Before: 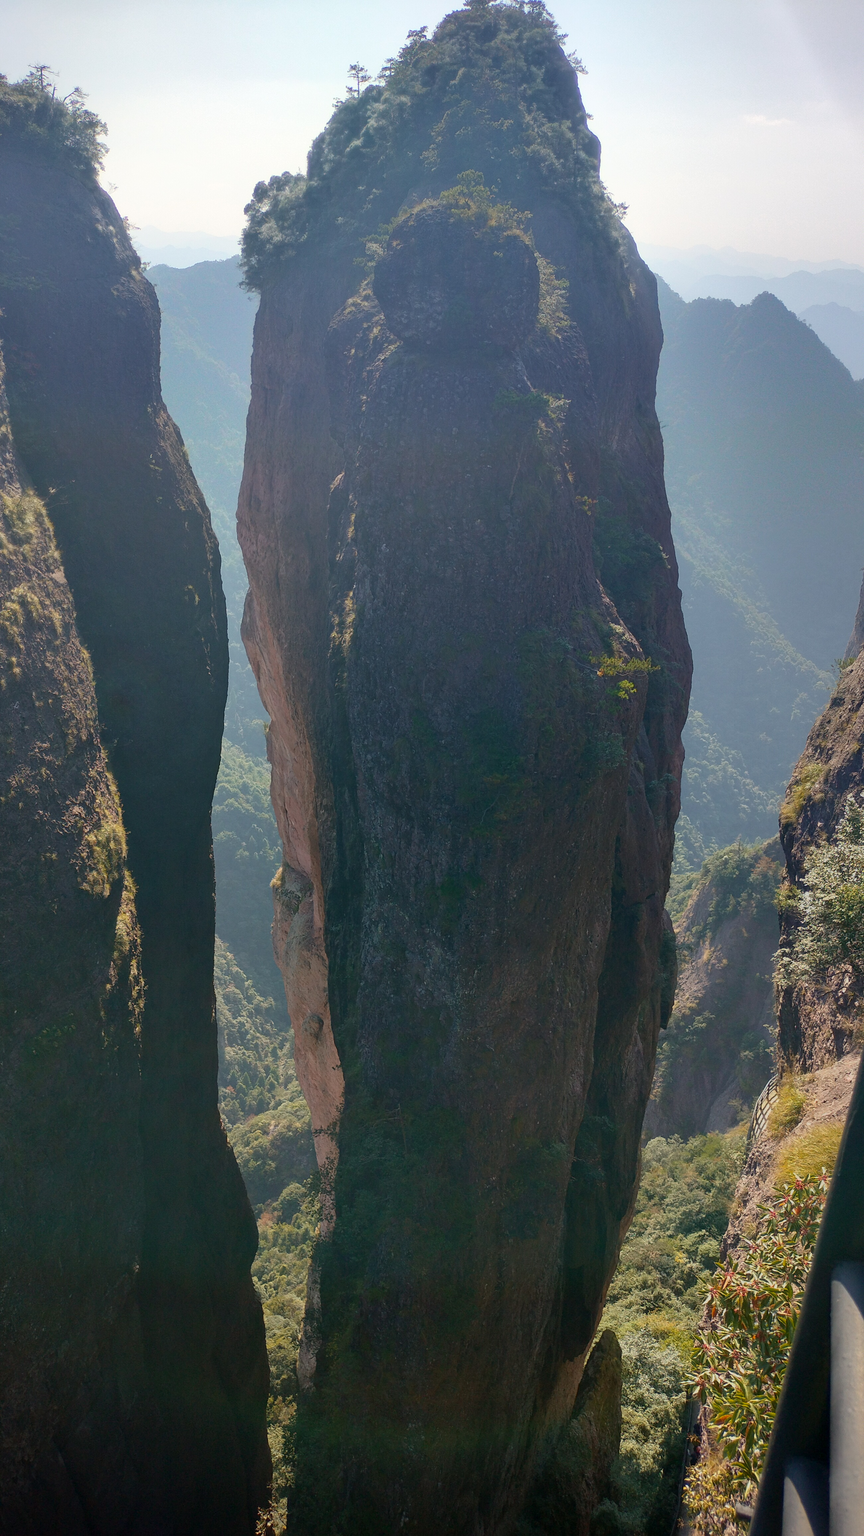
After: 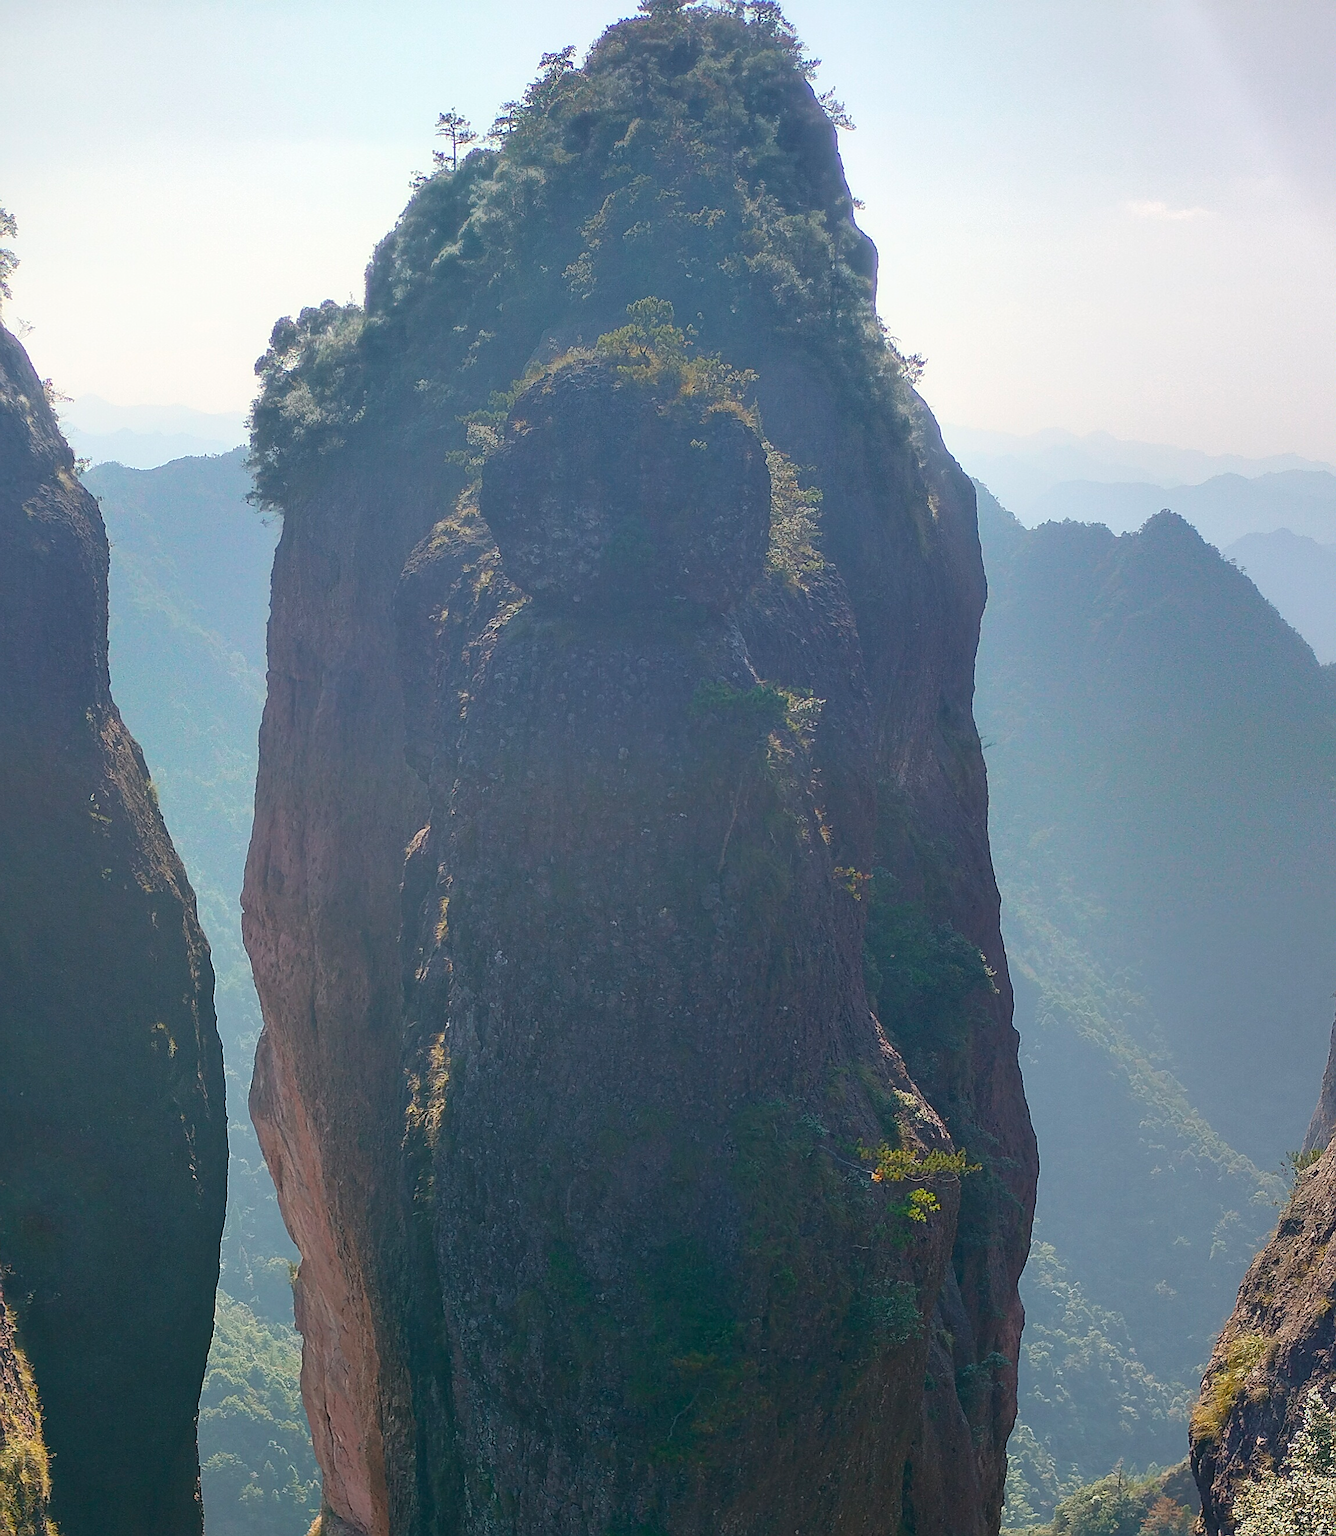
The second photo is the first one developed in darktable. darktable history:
sharpen: radius 1.388, amount 1.253, threshold 0.805
crop and rotate: left 11.4%, bottom 42.765%
tone equalizer: on, module defaults
